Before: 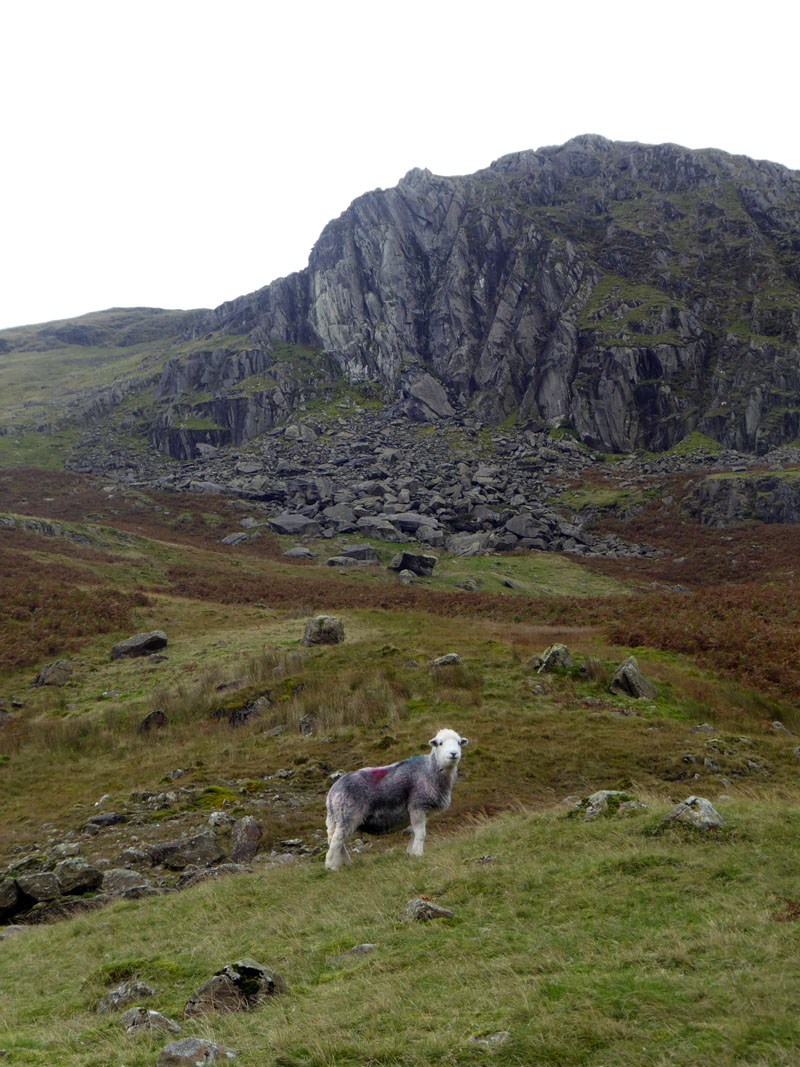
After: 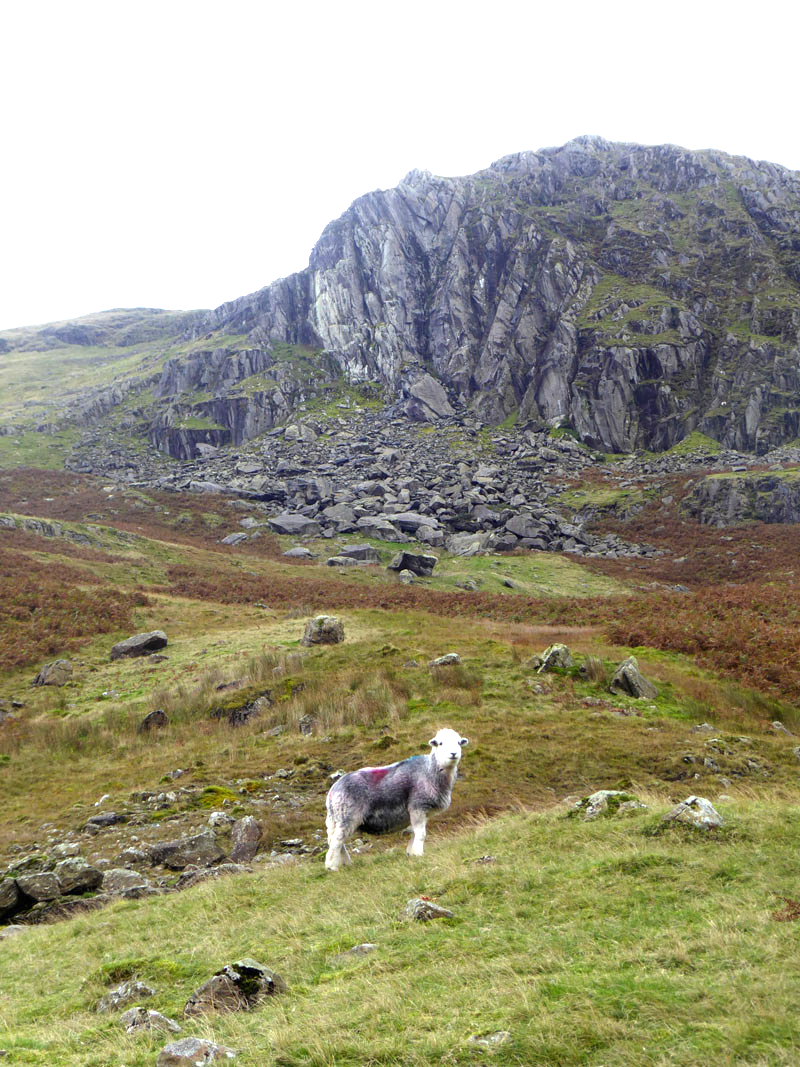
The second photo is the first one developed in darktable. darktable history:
exposure: black level correction 0, exposure 1.358 EV, compensate exposure bias true, compensate highlight preservation false
